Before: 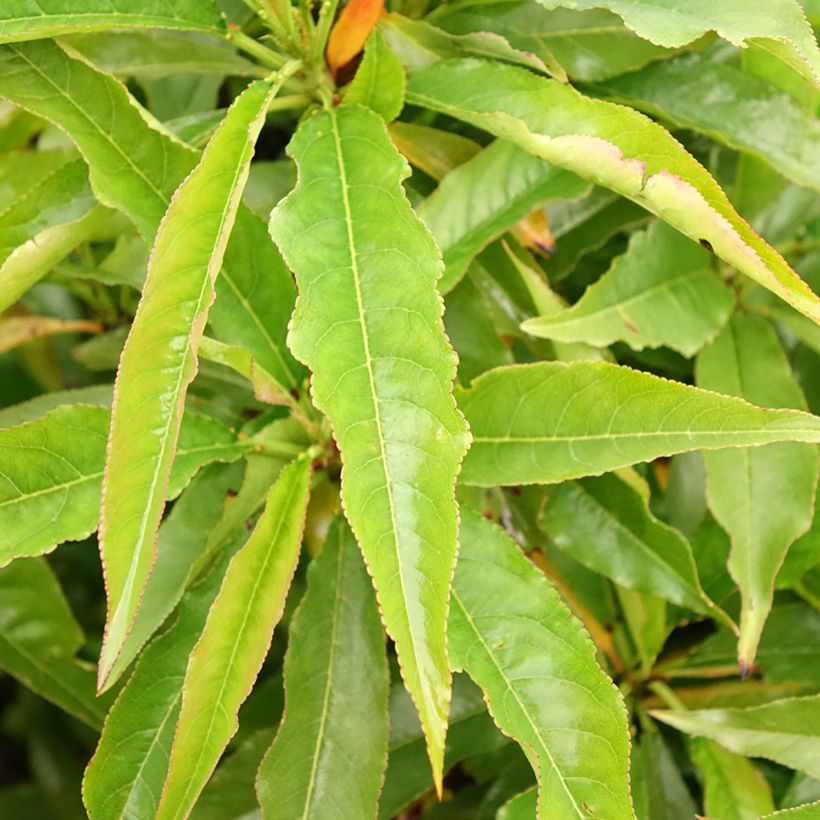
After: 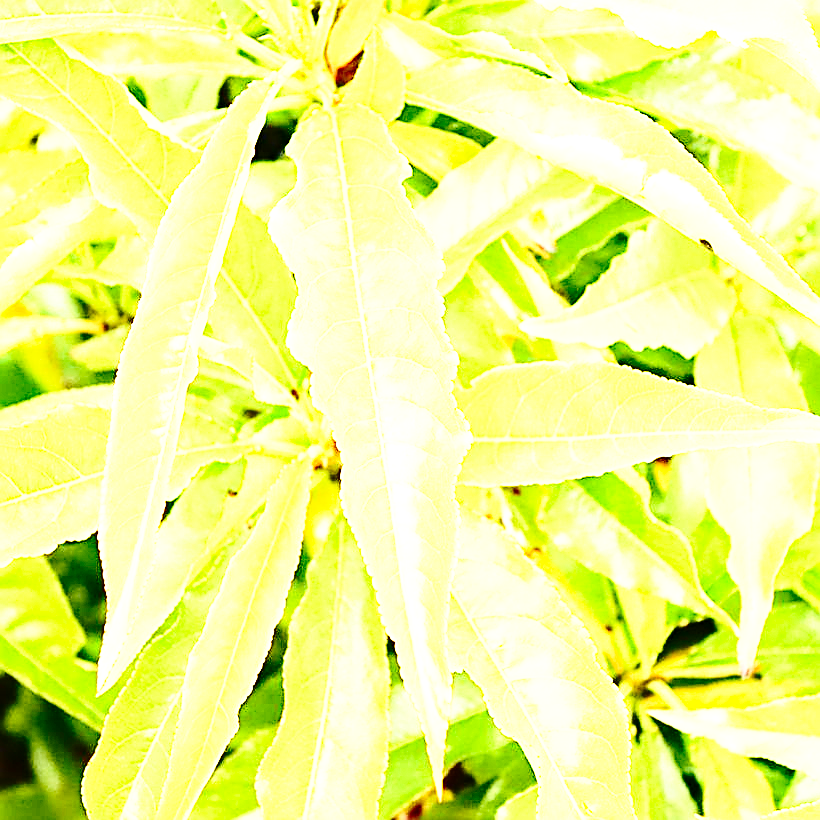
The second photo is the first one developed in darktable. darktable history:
base curve: curves: ch0 [(0, 0) (0.04, 0.03) (0.133, 0.232) (0.448, 0.748) (0.843, 0.968) (1, 1)], preserve colors none
exposure: exposure 2.059 EV, compensate highlight preservation false
haze removal: adaptive false
contrast brightness saturation: contrast 0.275
sharpen: on, module defaults
